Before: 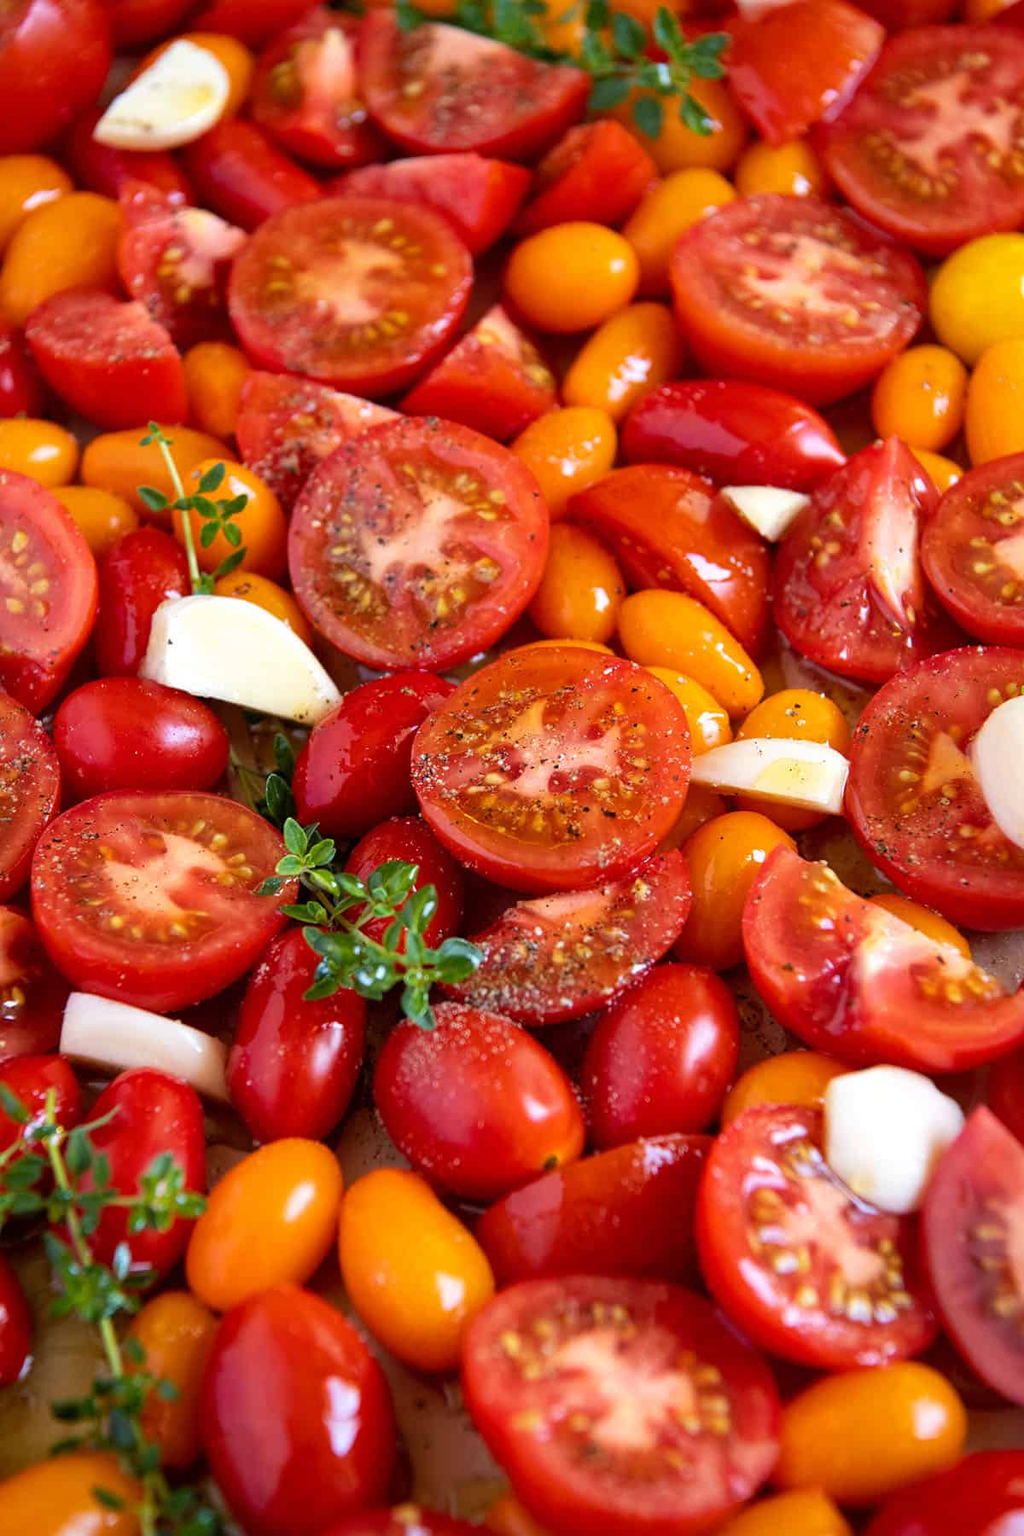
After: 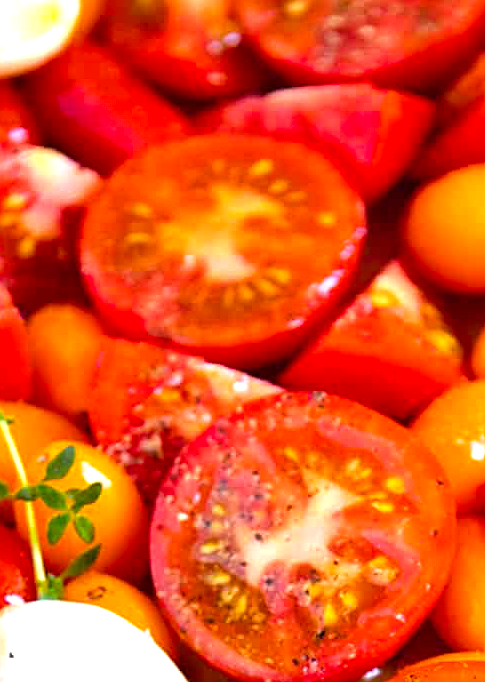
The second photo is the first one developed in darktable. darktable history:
color balance rgb: shadows lift › chroma 6.179%, shadows lift › hue 303.83°, linear chroma grading › shadows -8.603%, linear chroma grading › global chroma 9.853%, perceptual saturation grading › global saturation 19.311%
exposure: black level correction 0, exposure 0.69 EV, compensate highlight preservation false
crop: left 15.731%, top 5.436%, right 43.821%, bottom 56.653%
sharpen: on, module defaults
